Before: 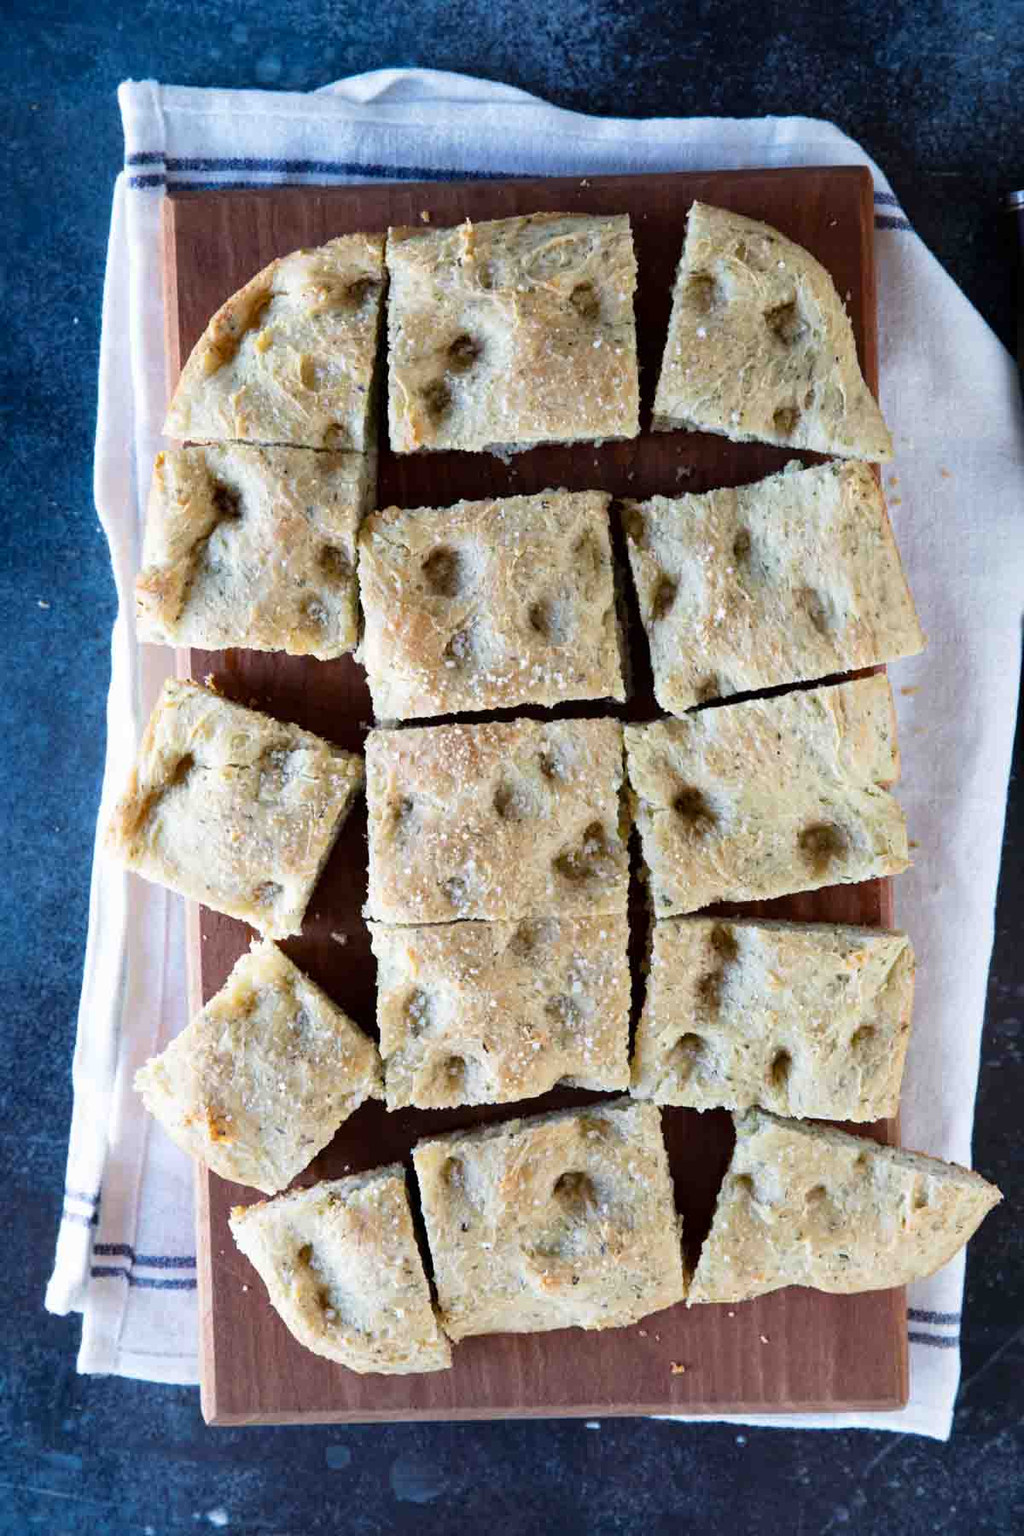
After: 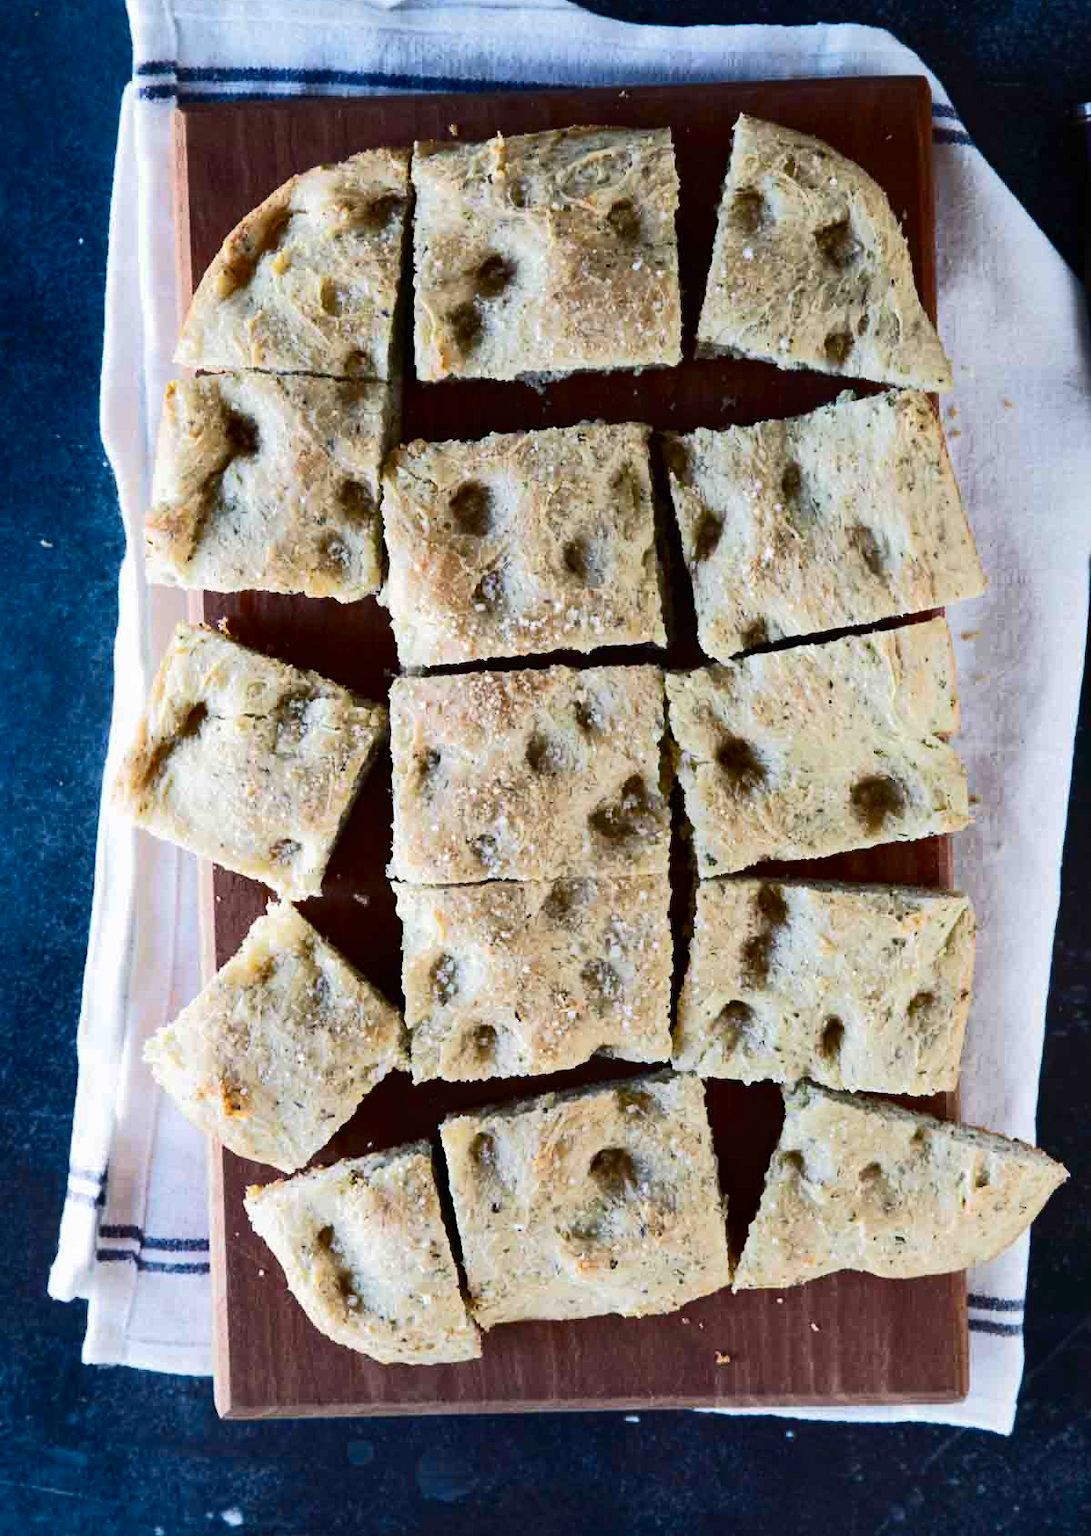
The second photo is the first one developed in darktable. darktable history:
tone curve: curves: ch0 [(0, 0) (0.003, 0.006) (0.011, 0.011) (0.025, 0.02) (0.044, 0.032) (0.069, 0.035) (0.1, 0.046) (0.136, 0.063) (0.177, 0.089) (0.224, 0.12) (0.277, 0.16) (0.335, 0.206) (0.399, 0.268) (0.468, 0.359) (0.543, 0.466) (0.623, 0.582) (0.709, 0.722) (0.801, 0.808) (0.898, 0.886) (1, 1)], color space Lab, independent channels, preserve colors none
crop and rotate: top 6.219%
